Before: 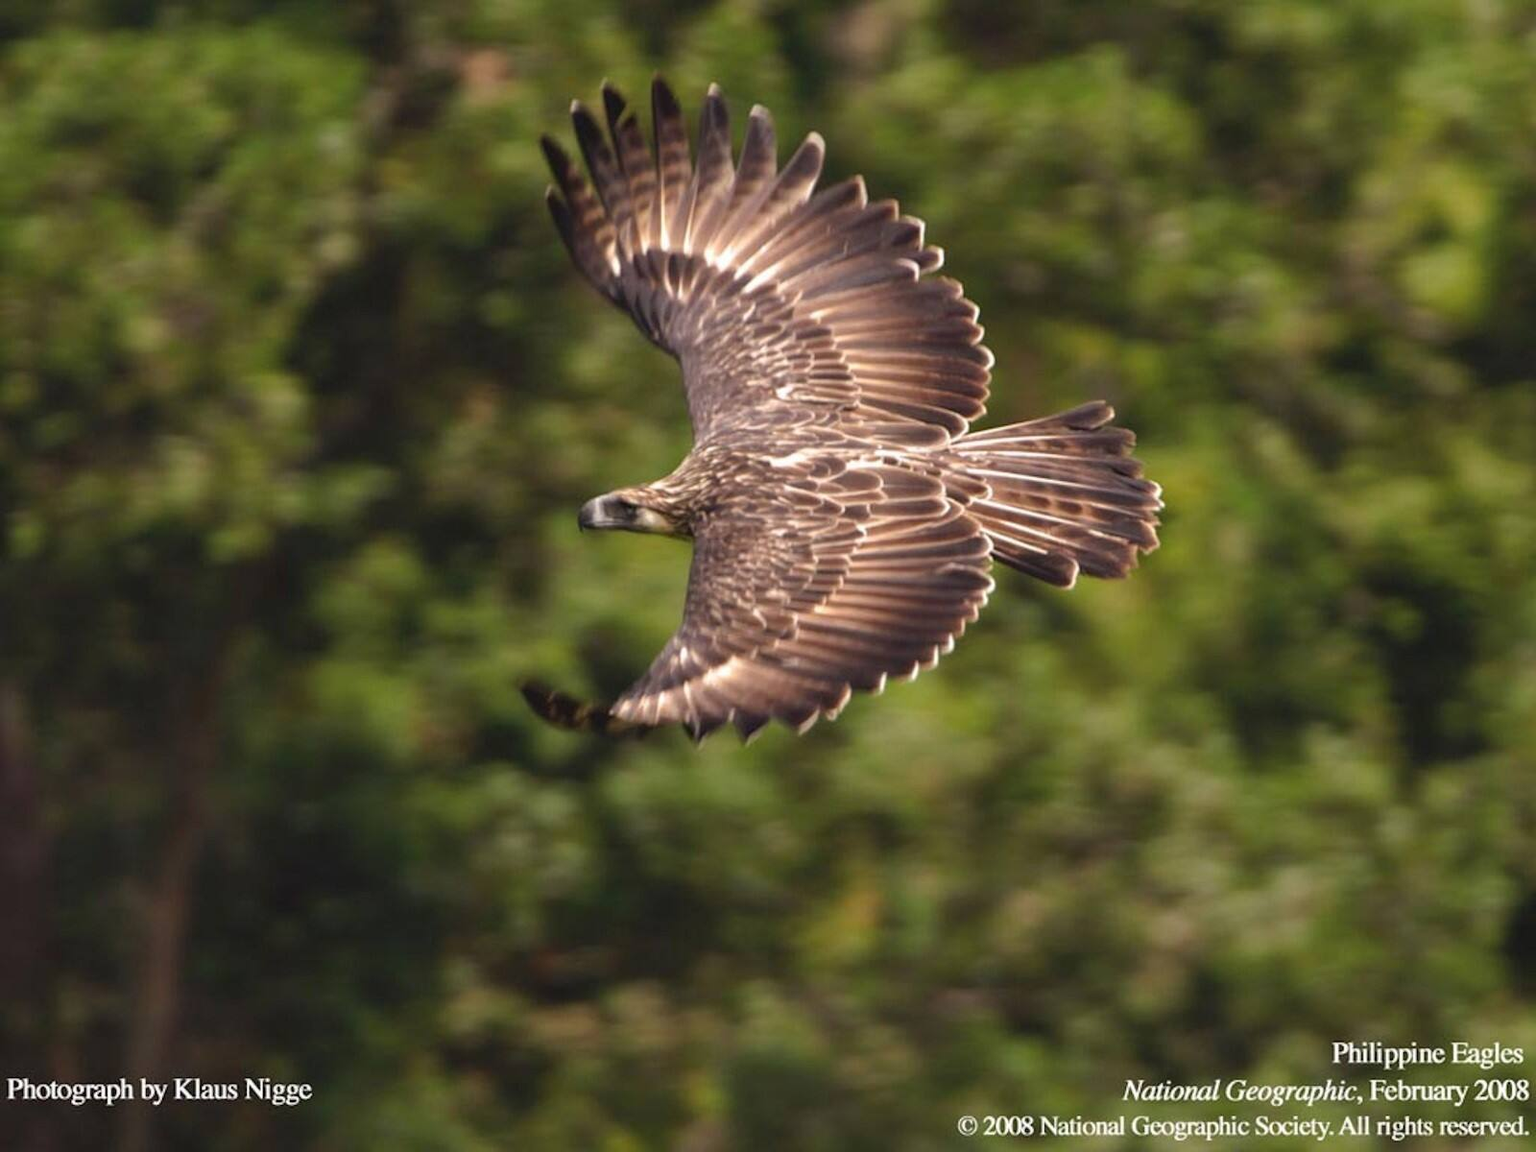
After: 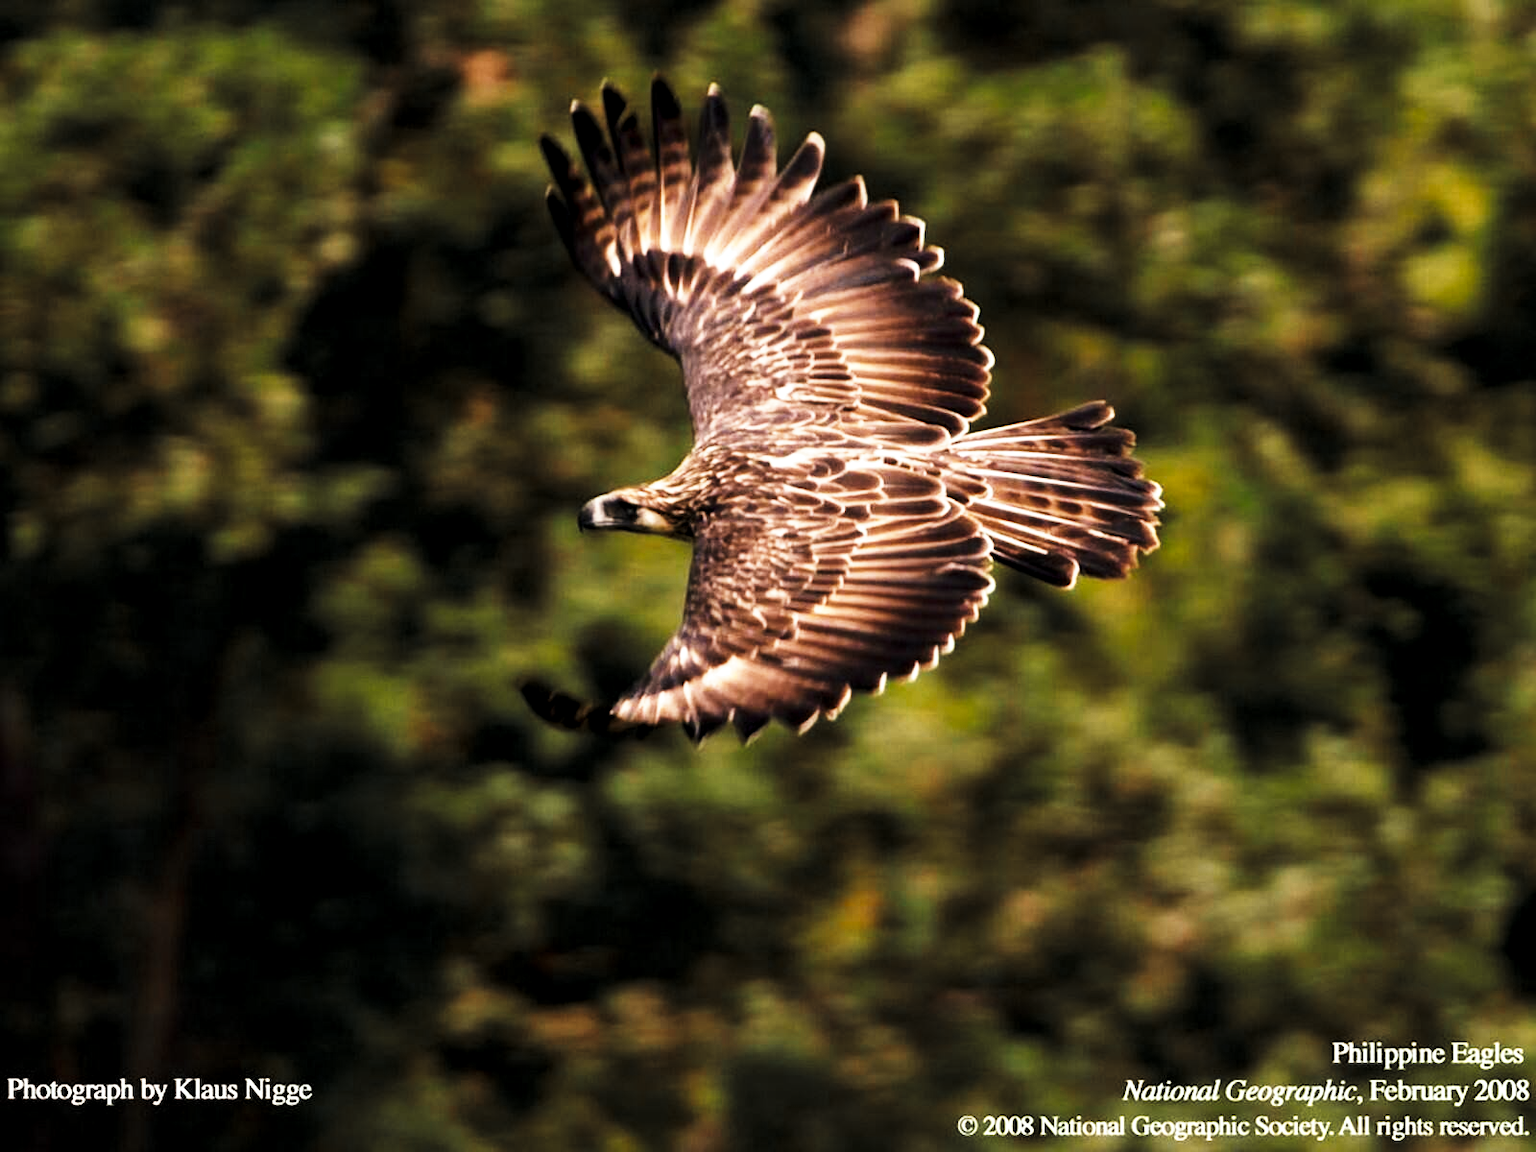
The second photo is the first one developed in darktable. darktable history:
tone curve: curves: ch0 [(0, 0) (0.003, 0.003) (0.011, 0.011) (0.025, 0.025) (0.044, 0.044) (0.069, 0.069) (0.1, 0.1) (0.136, 0.136) (0.177, 0.177) (0.224, 0.224) (0.277, 0.277) (0.335, 0.335) (0.399, 0.399) (0.468, 0.468) (0.543, 0.542) (0.623, 0.623) (0.709, 0.709) (0.801, 0.8) (0.898, 0.897) (1, 1)], preserve colors none
color look up table: target L [96.54, 61.38, 70.2, 60.68, 81.01, 88.39, 87.2, 32.16, 48.57, 39.25, 55.22, 31.35, 4.559, 200, 99.32, 84.28, 94.26, 93.07, 84.94, 75.44, 50.82, 38.3, 47.33, 46.1, 25.96, 13.43, 6.918, 94.78, 88.86, 84.17, 86.63, 50.75, 43.07, 57.55, 44.33, 34.32, 40.53, 35.17, 31.34, 24.43, 26.88, 12.44, 2.009, 60.31, 55.21, 74.01, 44.75, 26.55, 2.102], target a [-1.377, -30.27, -36.04, -33.01, -3.29, -23.21, -3.876, -32.68, -44.28, -25.63, -27.55, -0.257, -6.132, 0, -0.045, 3.214, 2.743, 7.769, 7.572, 23.38, 56.32, 42.65, 30.08, 24.64, 44.53, 4.822, 9.271, 0.329, 14.7, -16.08, -0.57, 72.39, 70.55, 46.89, 47.73, -10.21, 3.845, 62.94, 54.14, 36.76, 50.55, 35.94, -1.876, -29.98, -26.55, -35.34, -18.8, -12.21, -1.629], target b [21.58, -22.51, 68.29, -17.43, 78.93, -2.738, 54.49, 20.42, 50.09, -8.224, 14.32, 39.07, 1.227, 0, 1.561, 81.65, 17.41, 1.267, 81.27, 67.18, 17.43, 49.28, 55.52, 29.96, 36.29, 2.603, 10.1, -5.203, -11.2, -18.43, 3.584, -47.38, -27.22, -7.367, -53.65, -30.44, -30.16, -61.48, 0.18, -54.72, -20.31, -55.64, -2.955, -22.46, -22.89, -24.11, -26.2, -20, -0.583], num patches 49
